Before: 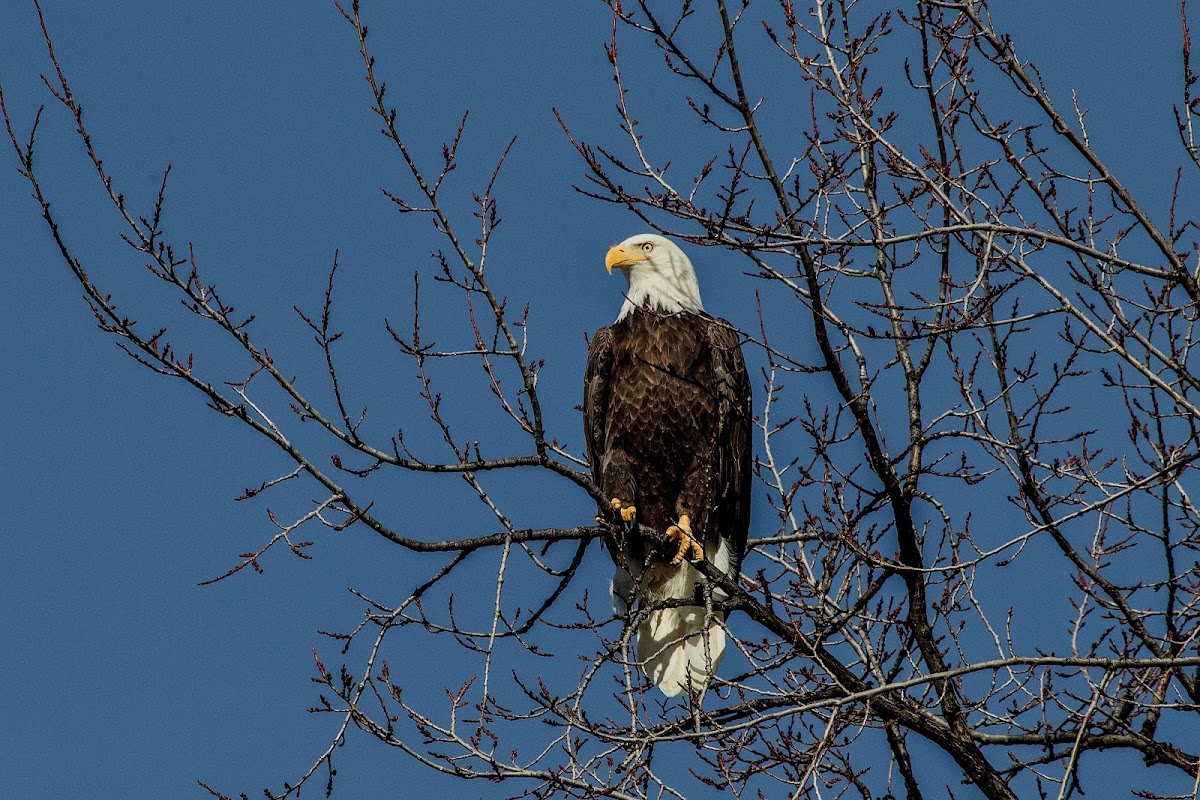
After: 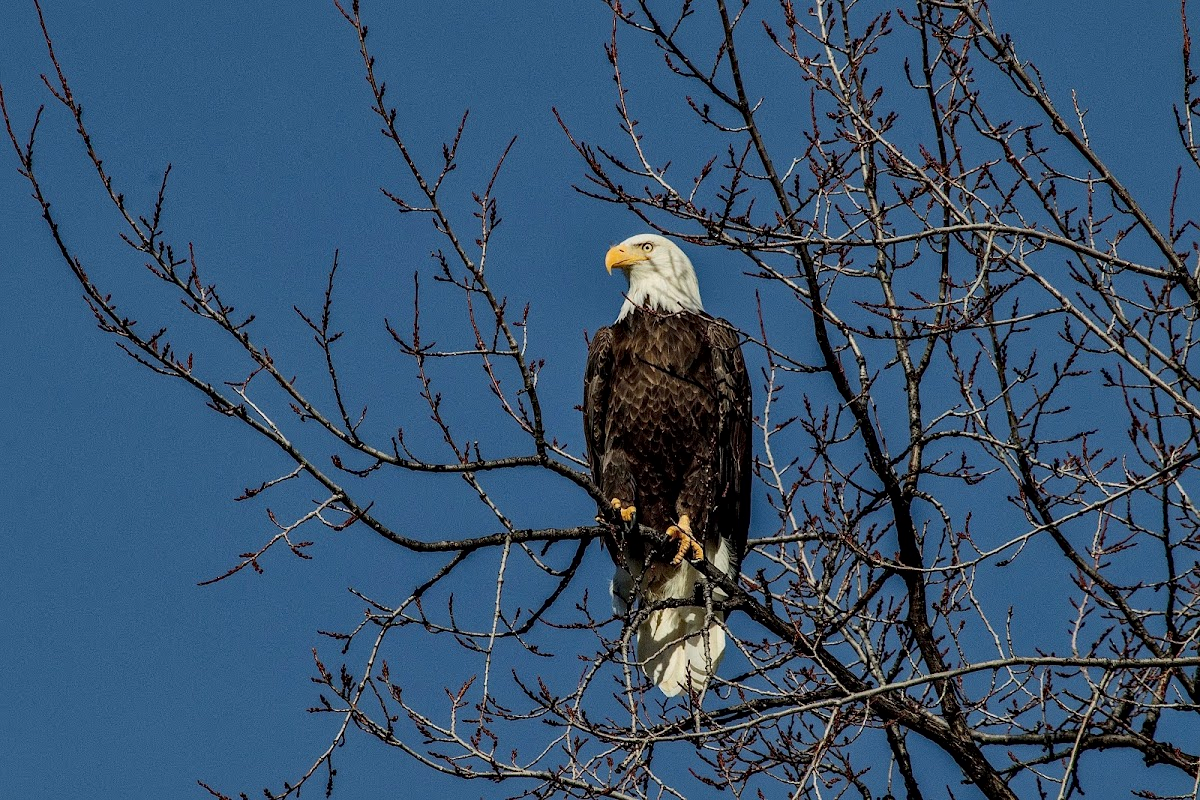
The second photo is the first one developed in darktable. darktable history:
haze removal: adaptive false
local contrast: mode bilateral grid, contrast 19, coarseness 50, detail 128%, midtone range 0.2
